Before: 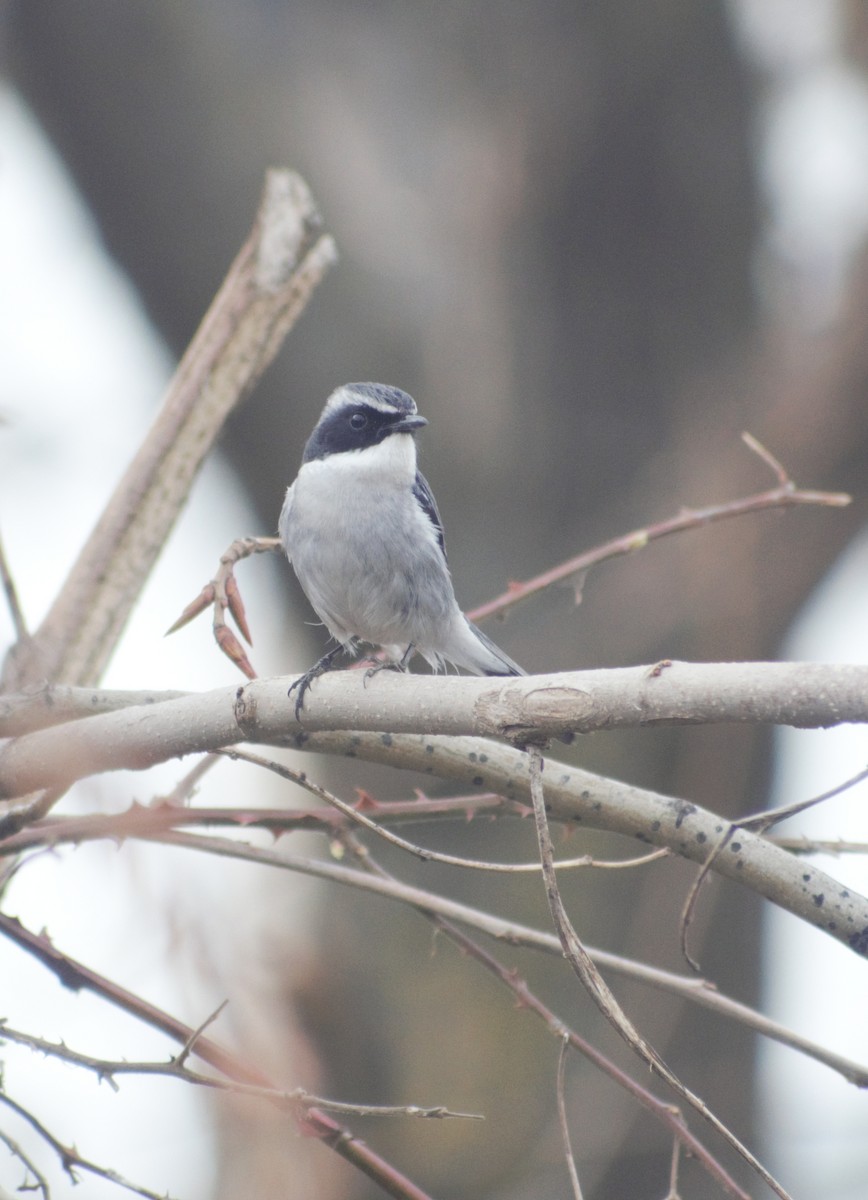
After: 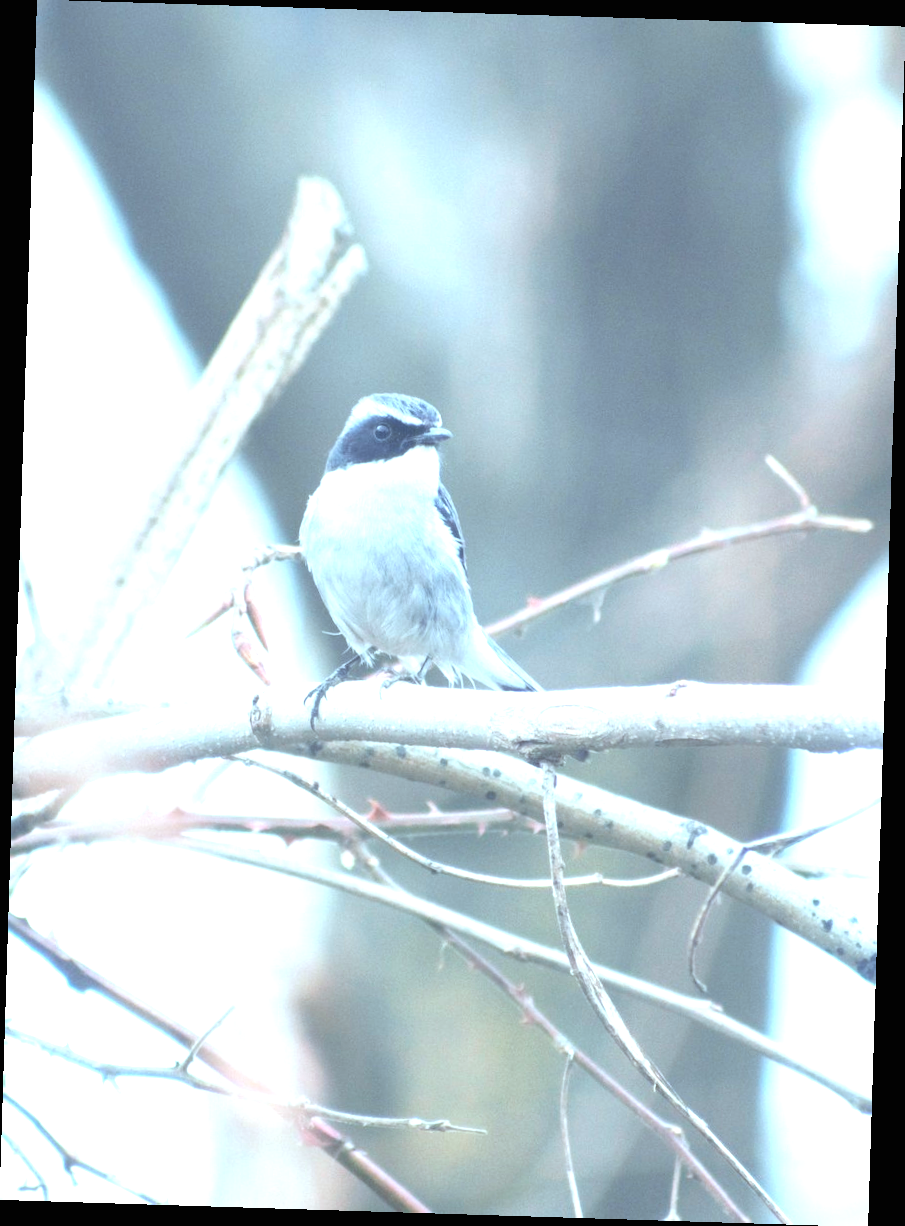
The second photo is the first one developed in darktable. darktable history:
color correction: highlights a* -11.36, highlights b* -15.14
crop and rotate: angle -1.79°
exposure: black level correction 0, exposure 1.461 EV, compensate highlight preservation false
